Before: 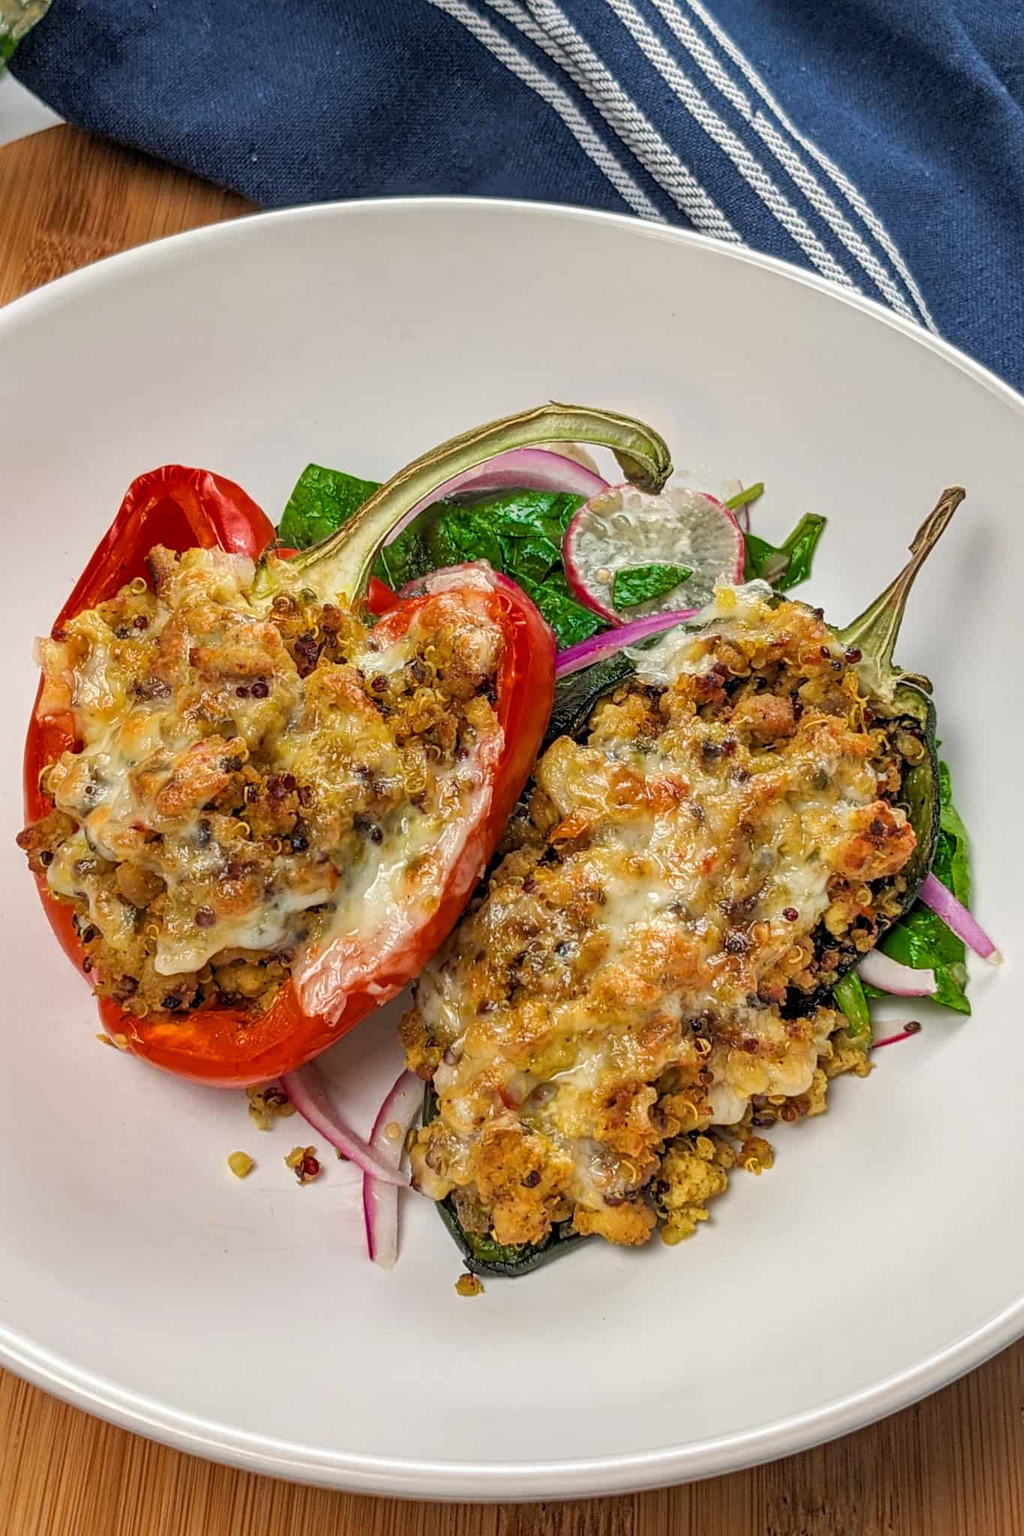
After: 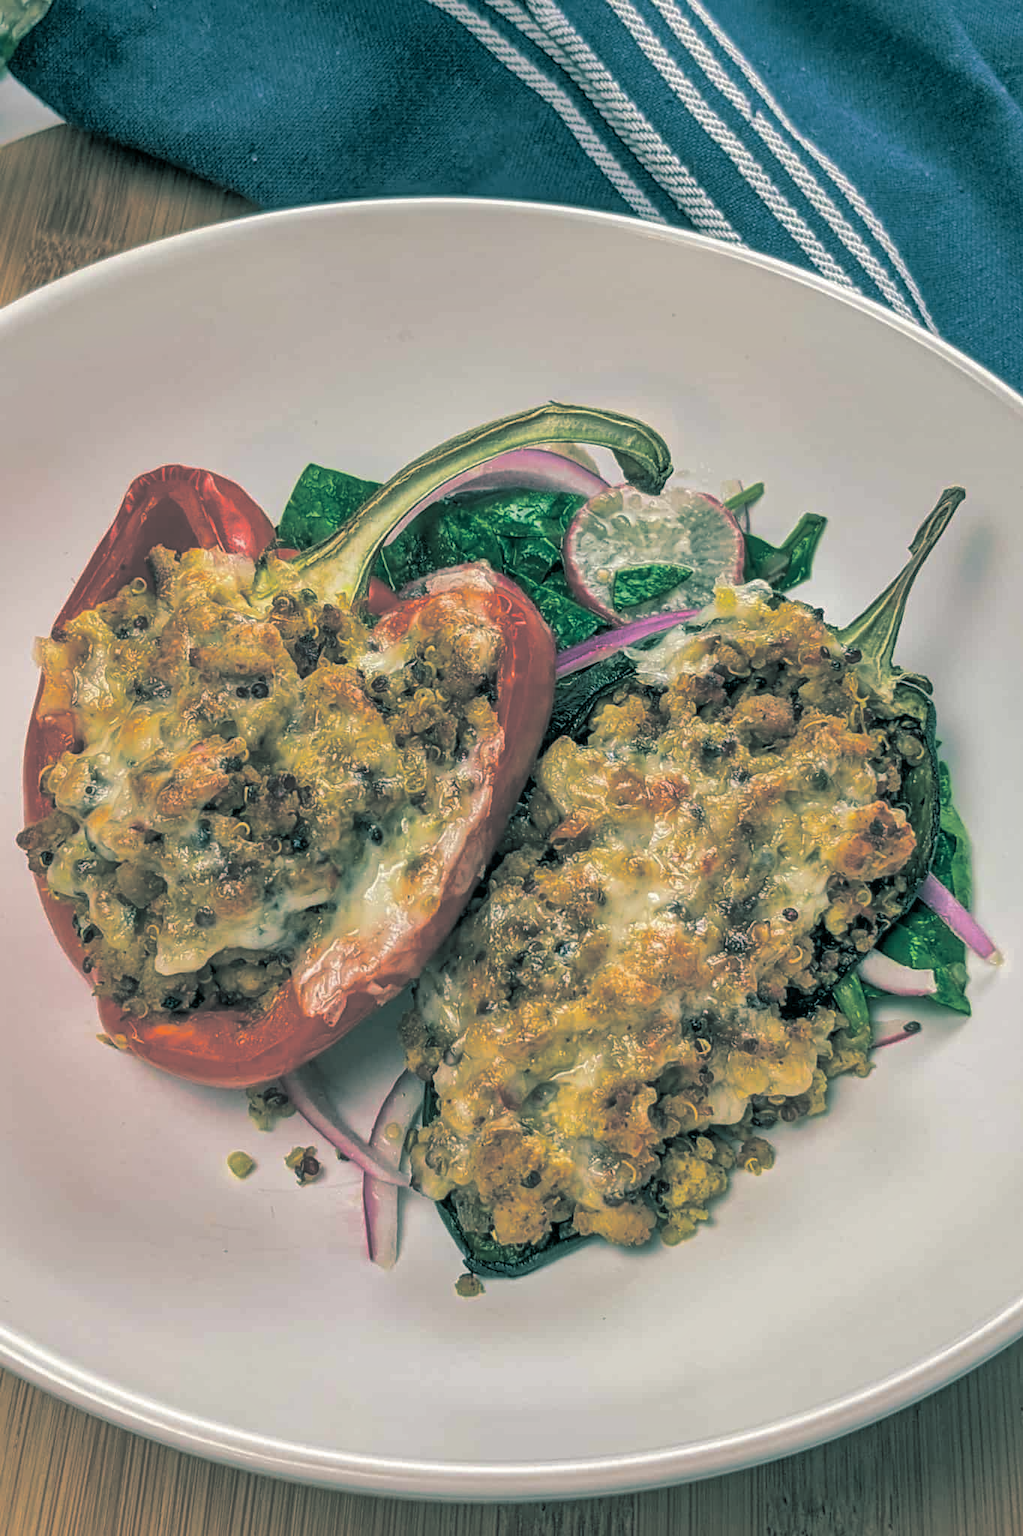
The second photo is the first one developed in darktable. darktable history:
shadows and highlights: on, module defaults
split-toning: shadows › hue 186.43°, highlights › hue 49.29°, compress 30.29%
